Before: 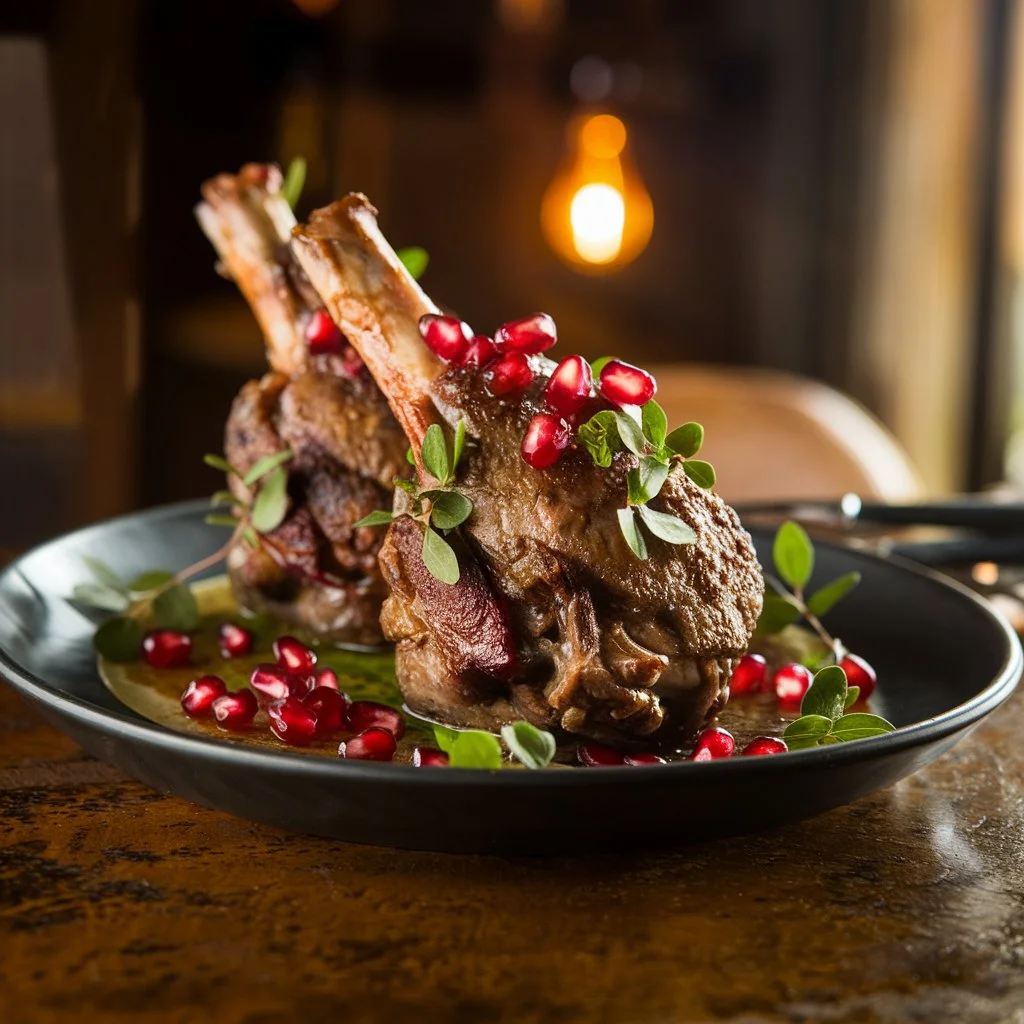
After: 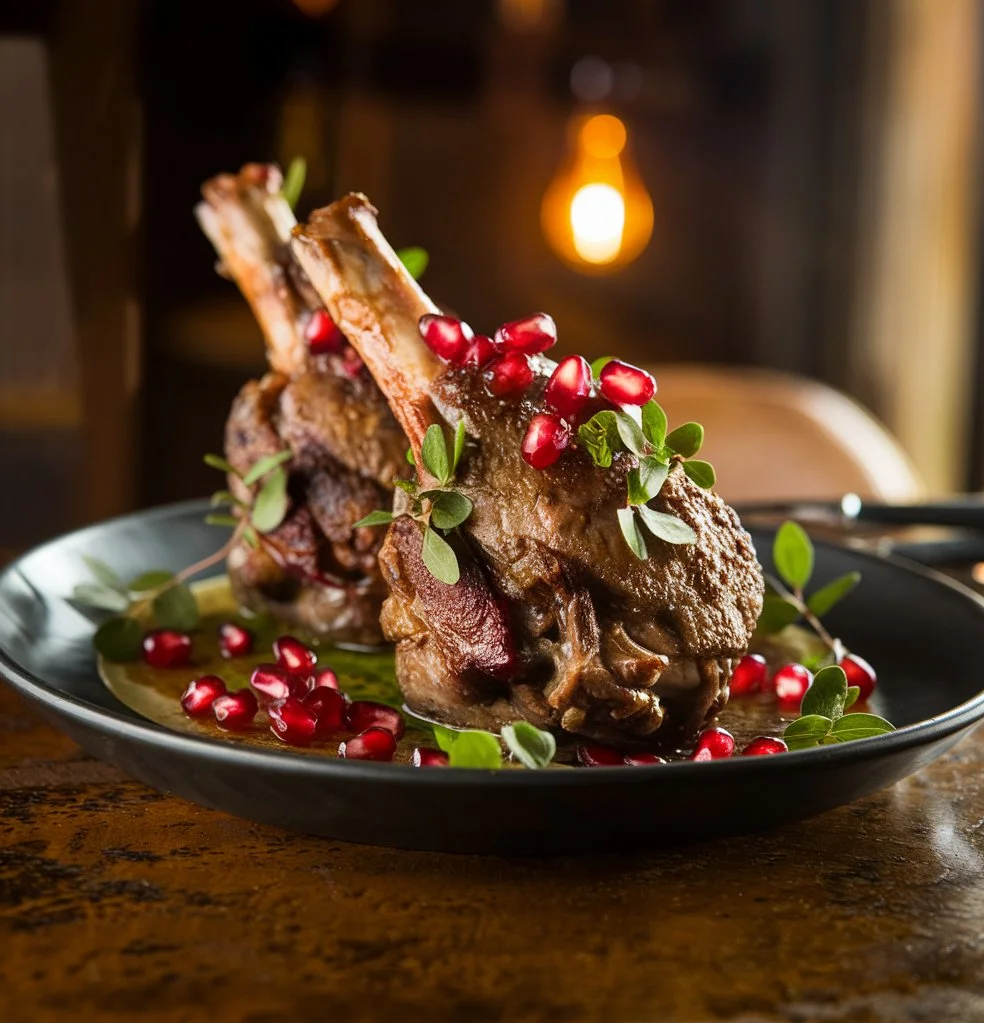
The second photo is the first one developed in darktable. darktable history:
crop: right 3.861%, bottom 0.03%
